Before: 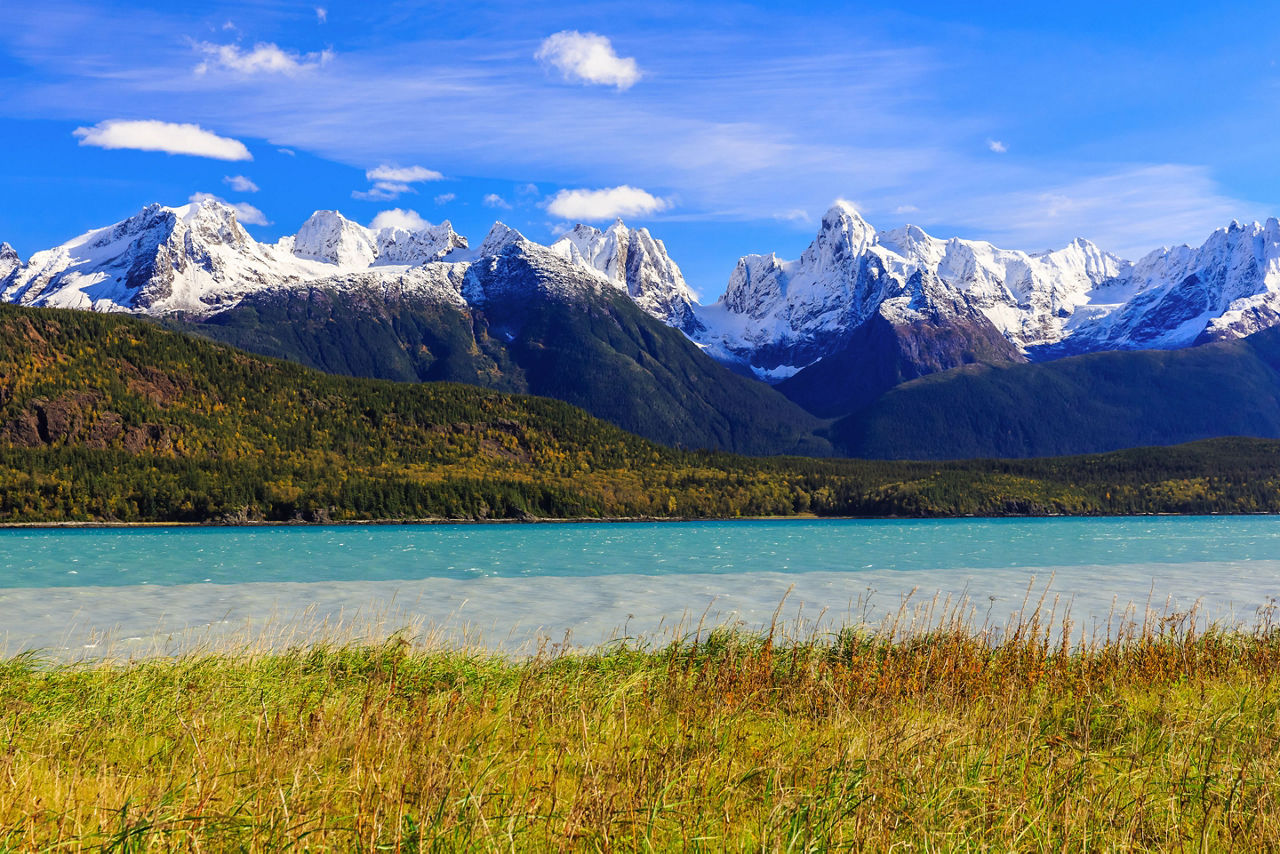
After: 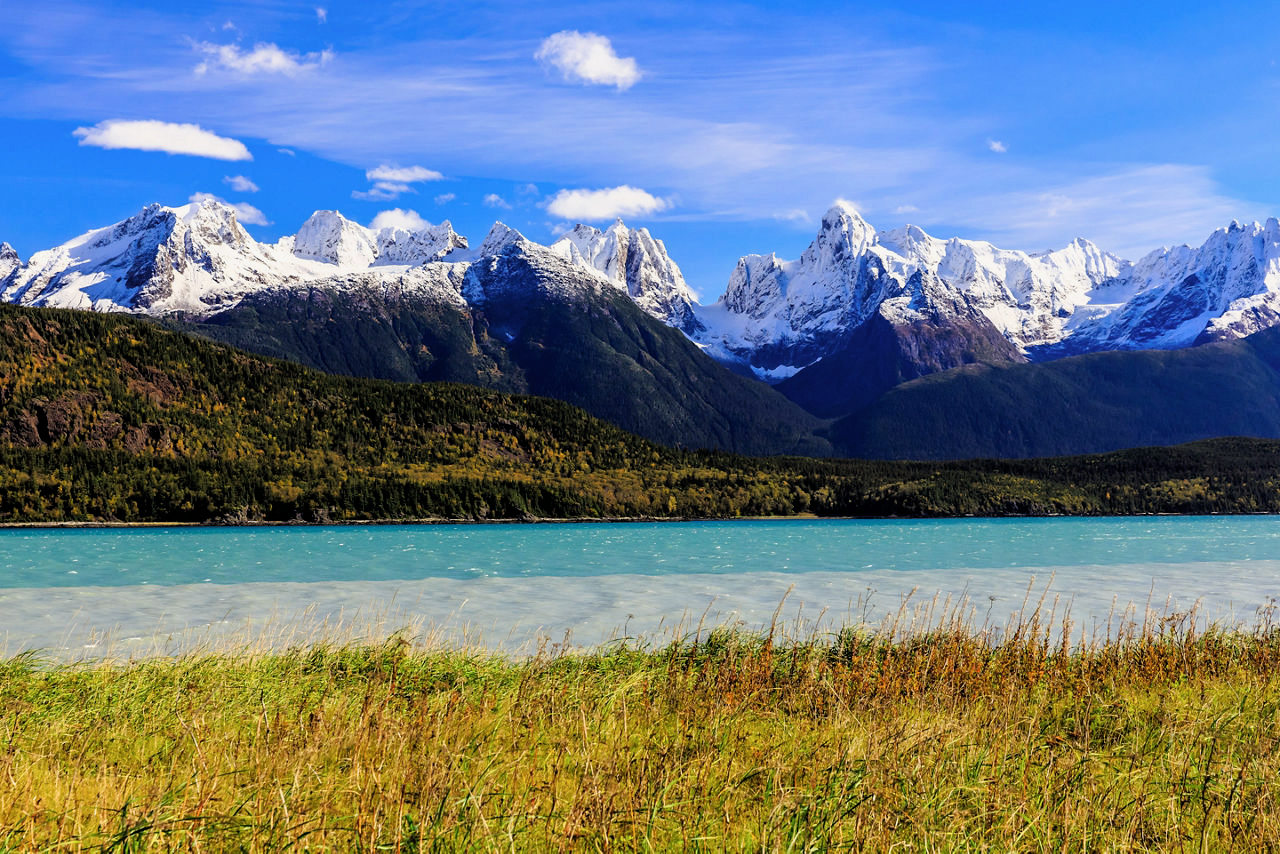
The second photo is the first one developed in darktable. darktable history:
filmic rgb: black relative exposure -4.9 EV, white relative exposure 2.83 EV, threshold 6 EV, hardness 3.7, enable highlight reconstruction true
